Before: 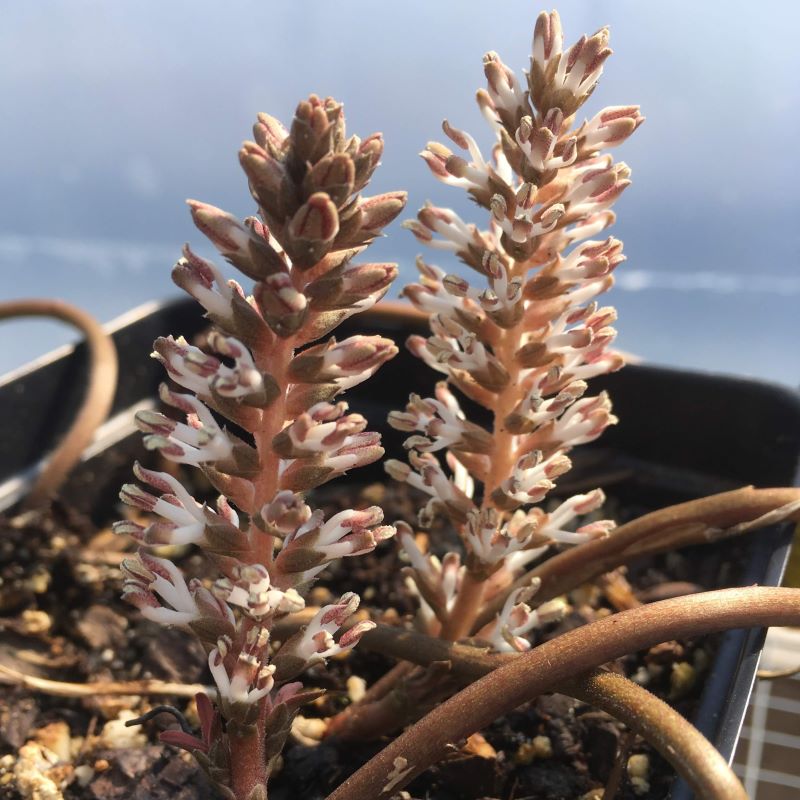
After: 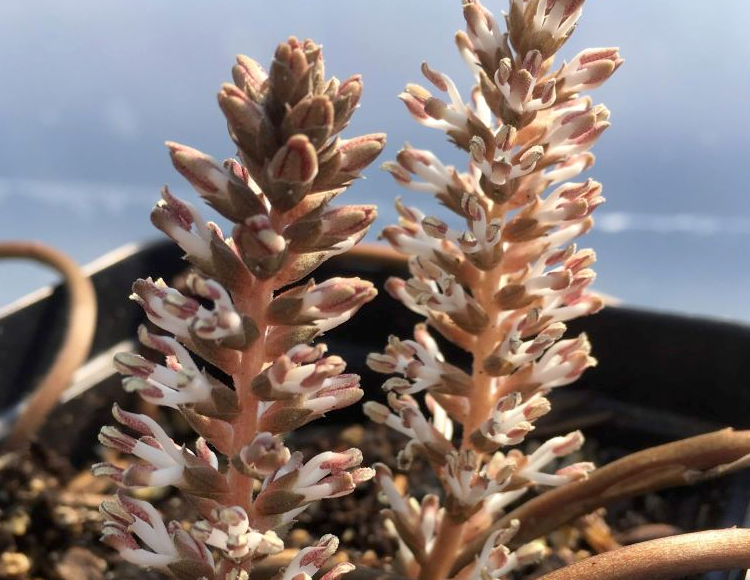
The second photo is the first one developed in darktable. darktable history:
crop: left 2.737%, top 7.287%, right 3.421%, bottom 20.179%
exposure: black level correction 0.004, exposure 0.014 EV, compensate highlight preservation false
